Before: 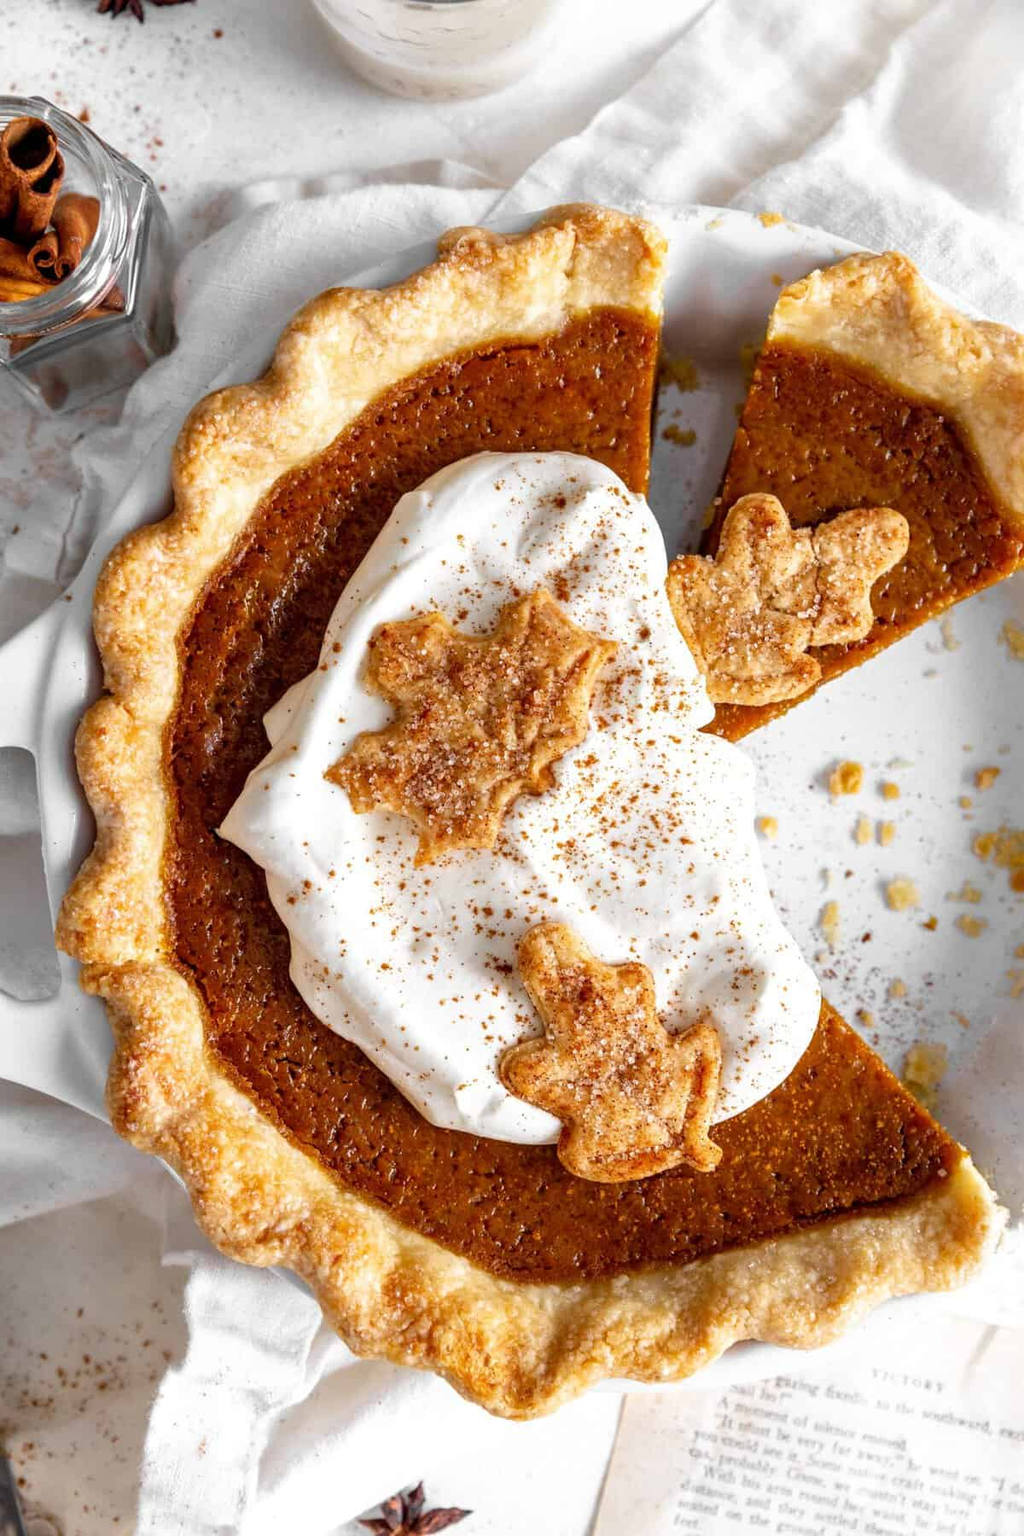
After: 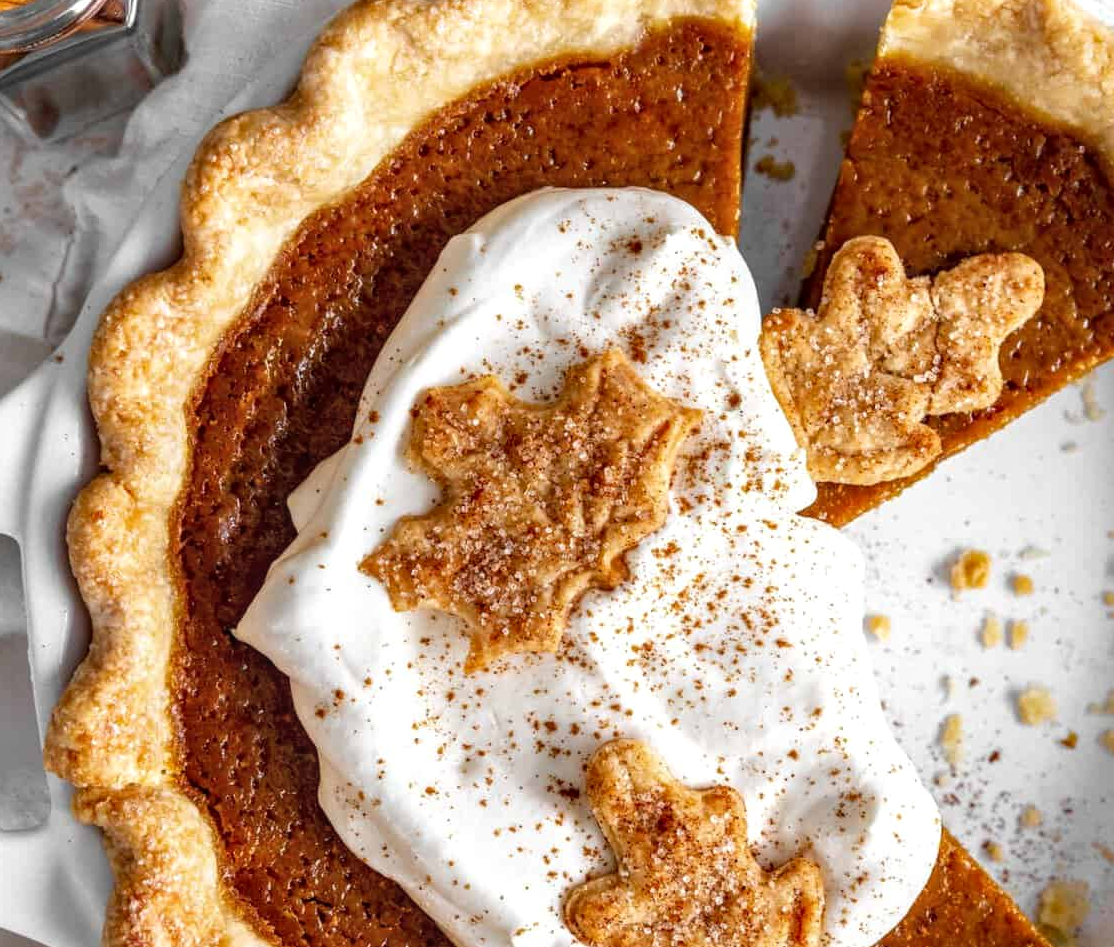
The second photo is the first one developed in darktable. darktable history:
crop: left 1.779%, top 19.021%, right 5.315%, bottom 28.366%
local contrast: on, module defaults
